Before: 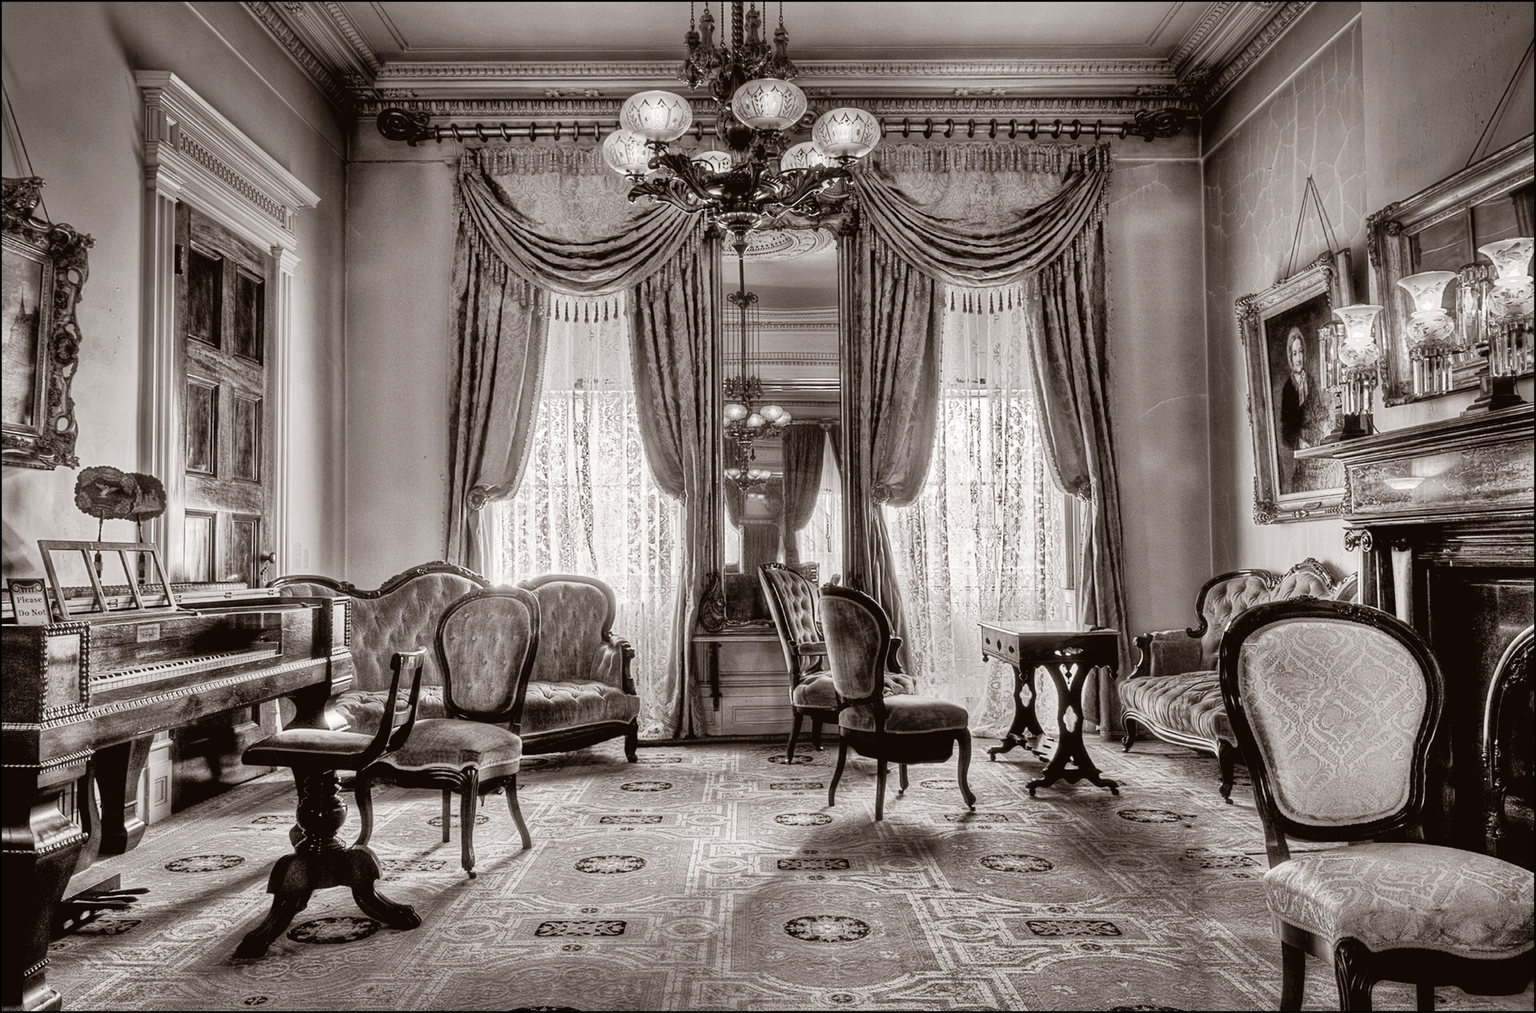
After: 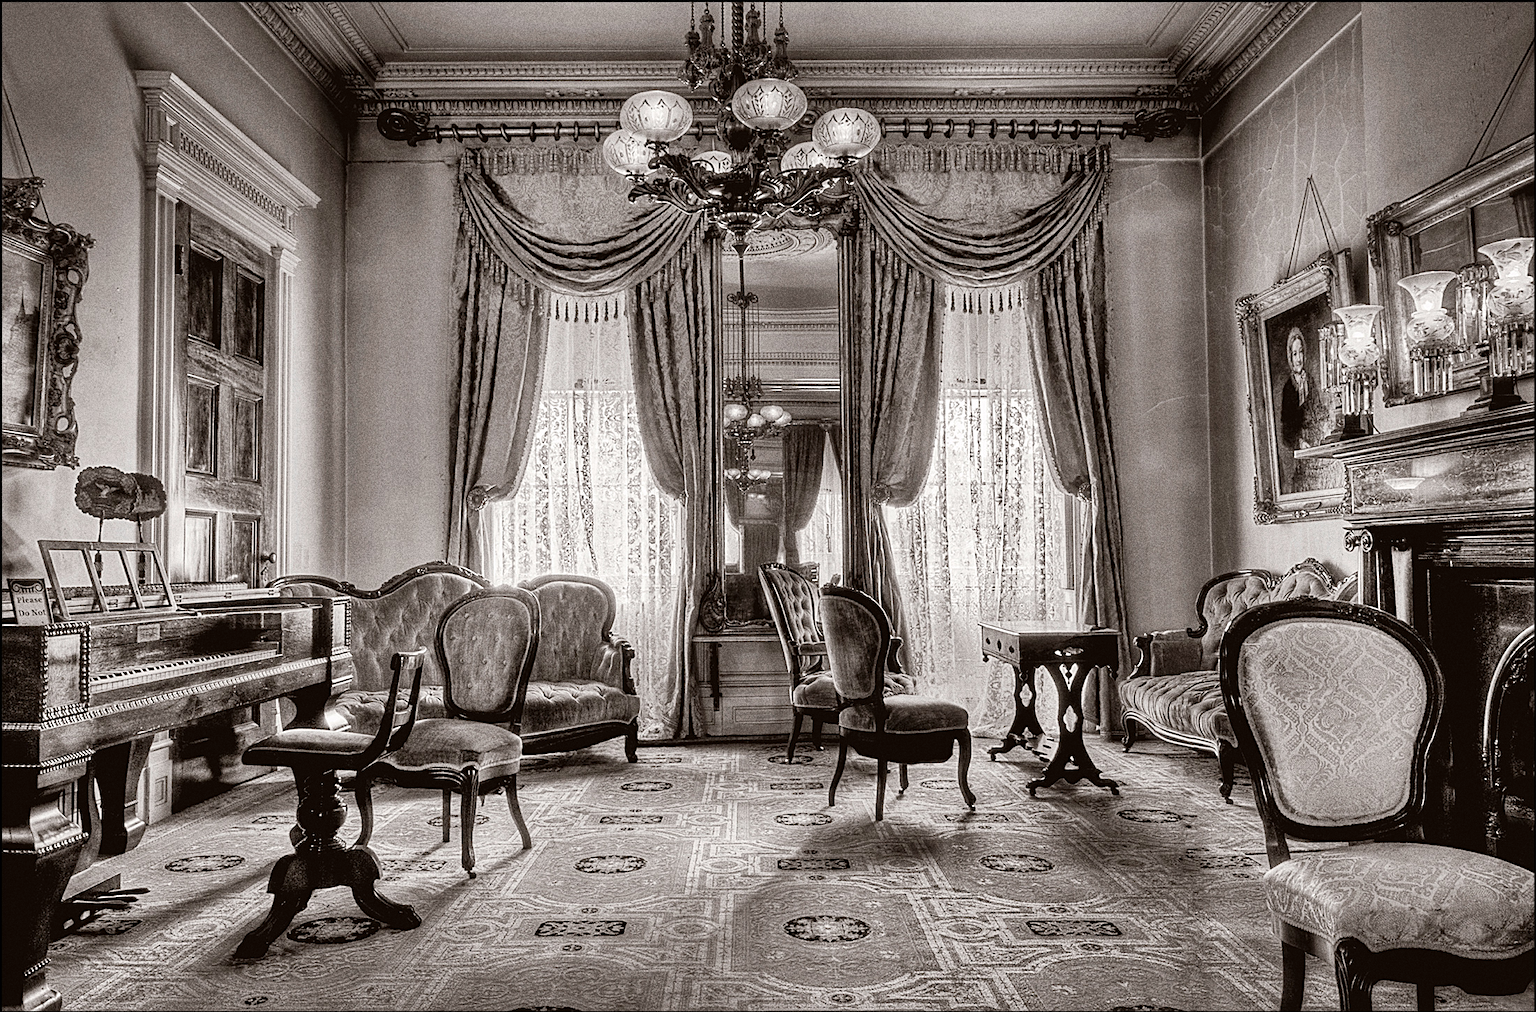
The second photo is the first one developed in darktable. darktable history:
sharpen: on, module defaults
grain: strength 49.07%
